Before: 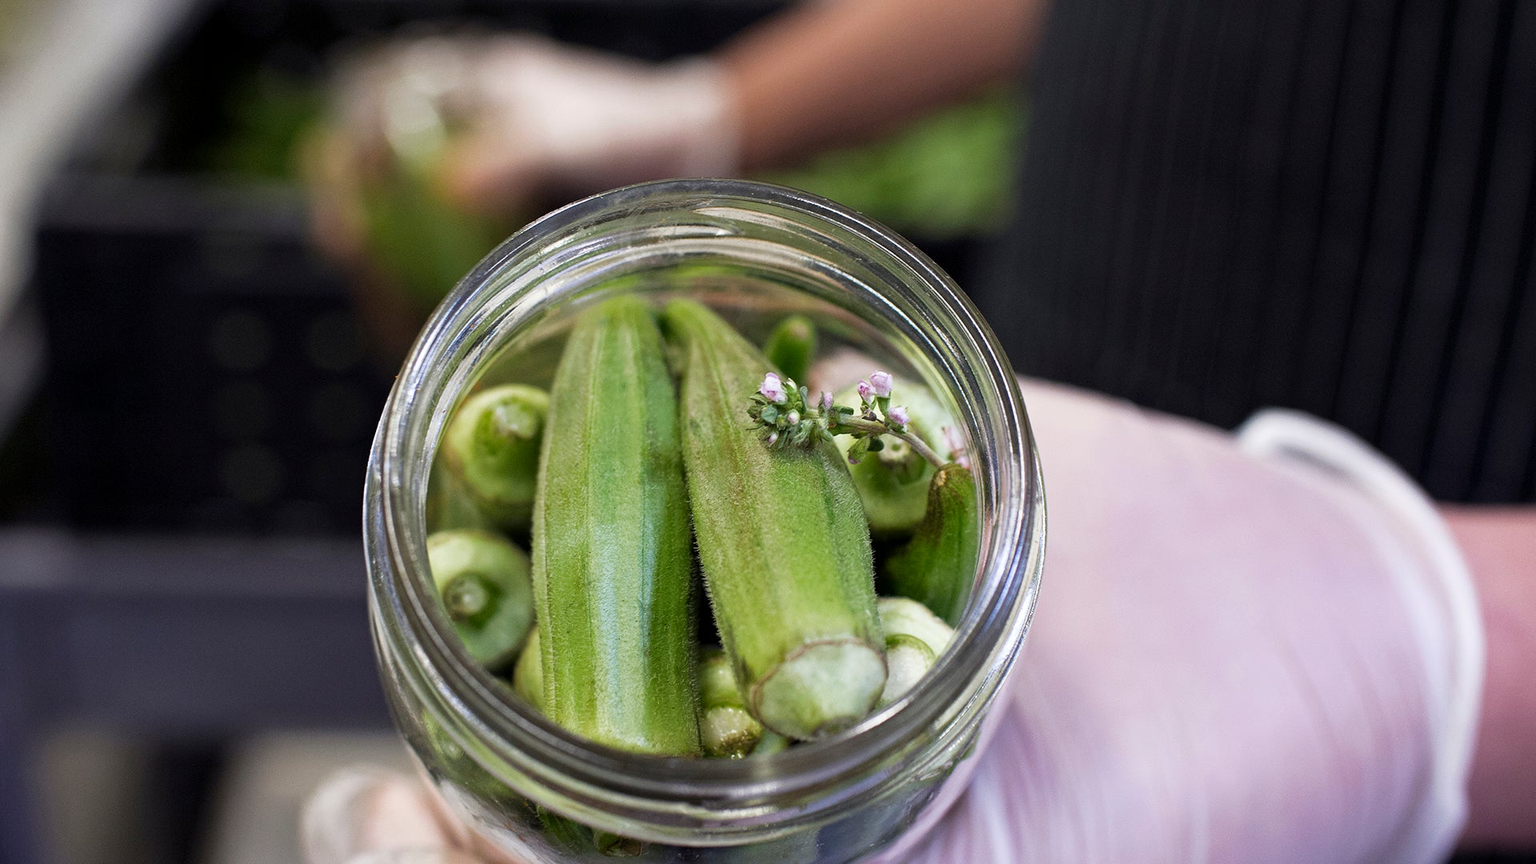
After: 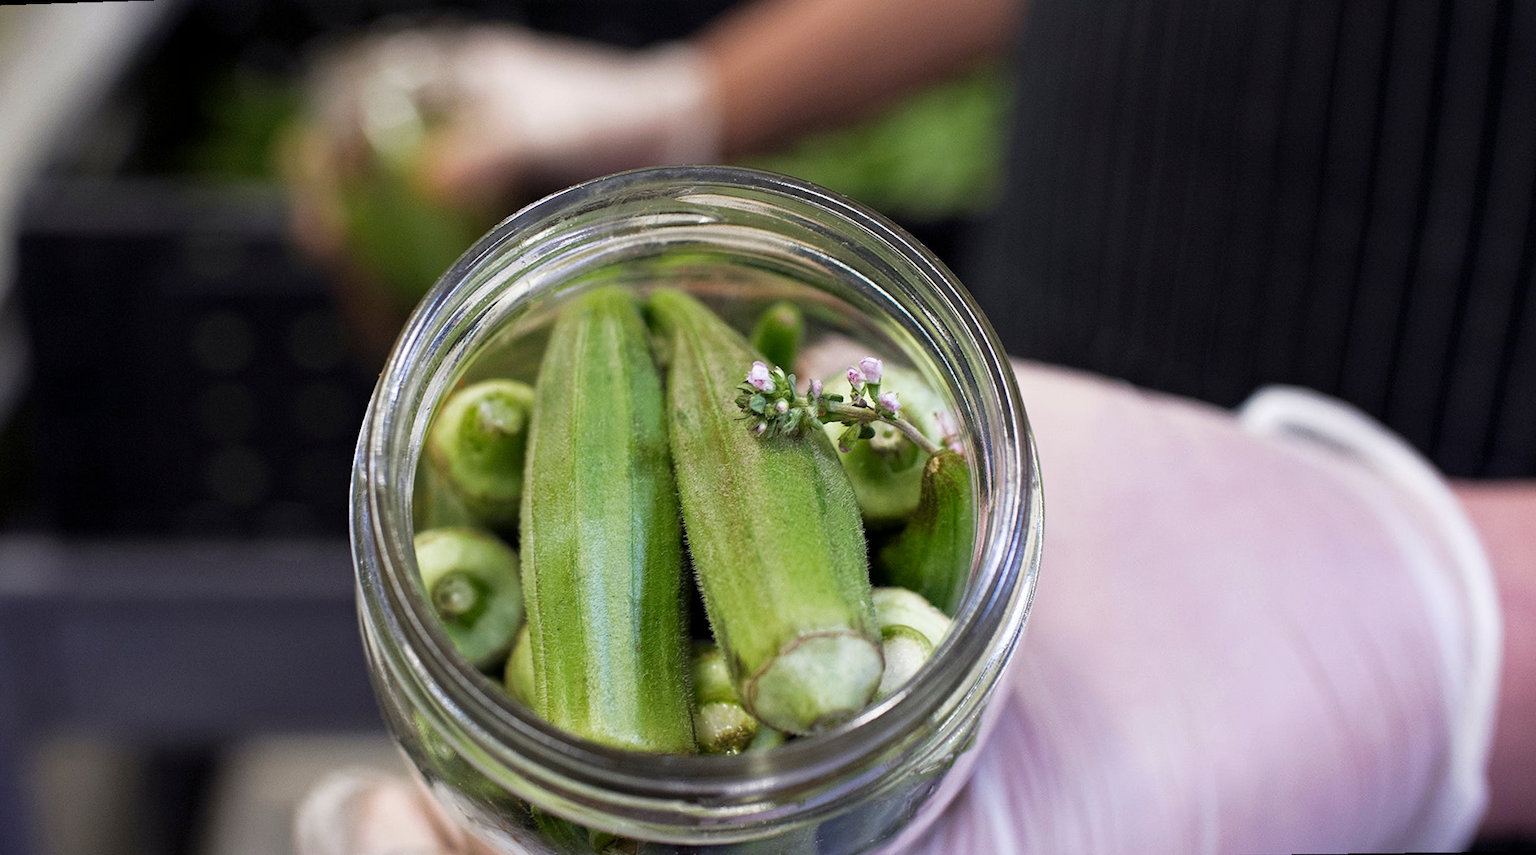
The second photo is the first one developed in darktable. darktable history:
rotate and perspective: rotation -1.32°, lens shift (horizontal) -0.031, crop left 0.015, crop right 0.985, crop top 0.047, crop bottom 0.982
color balance rgb: on, module defaults
